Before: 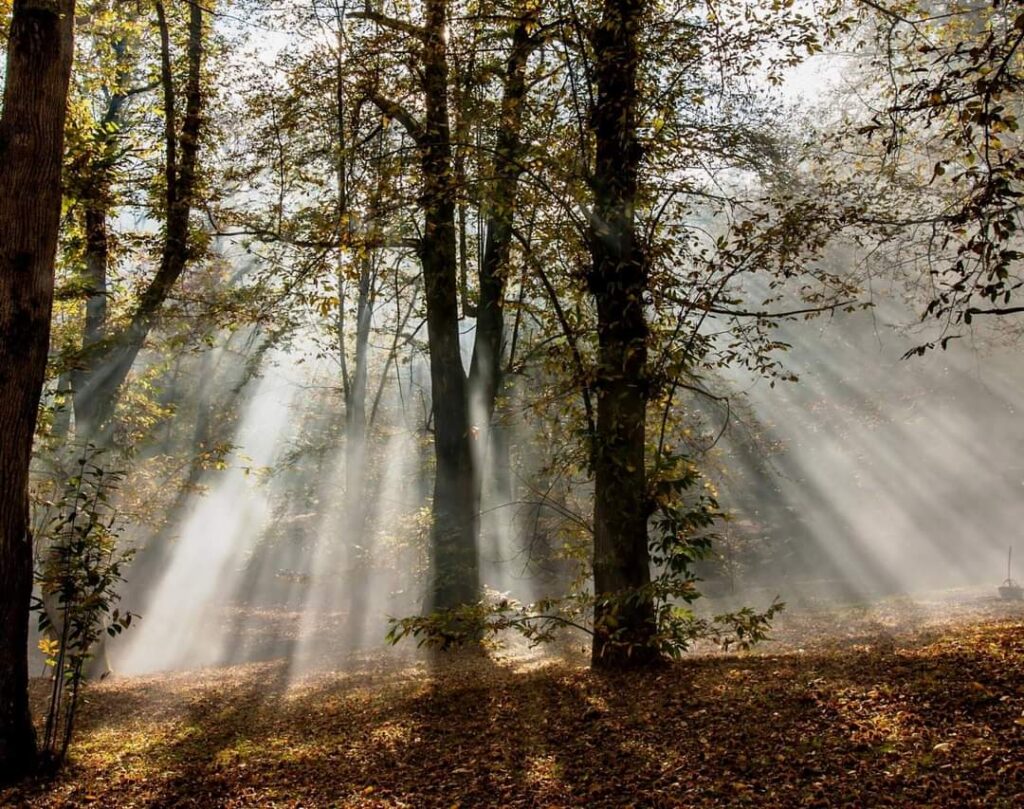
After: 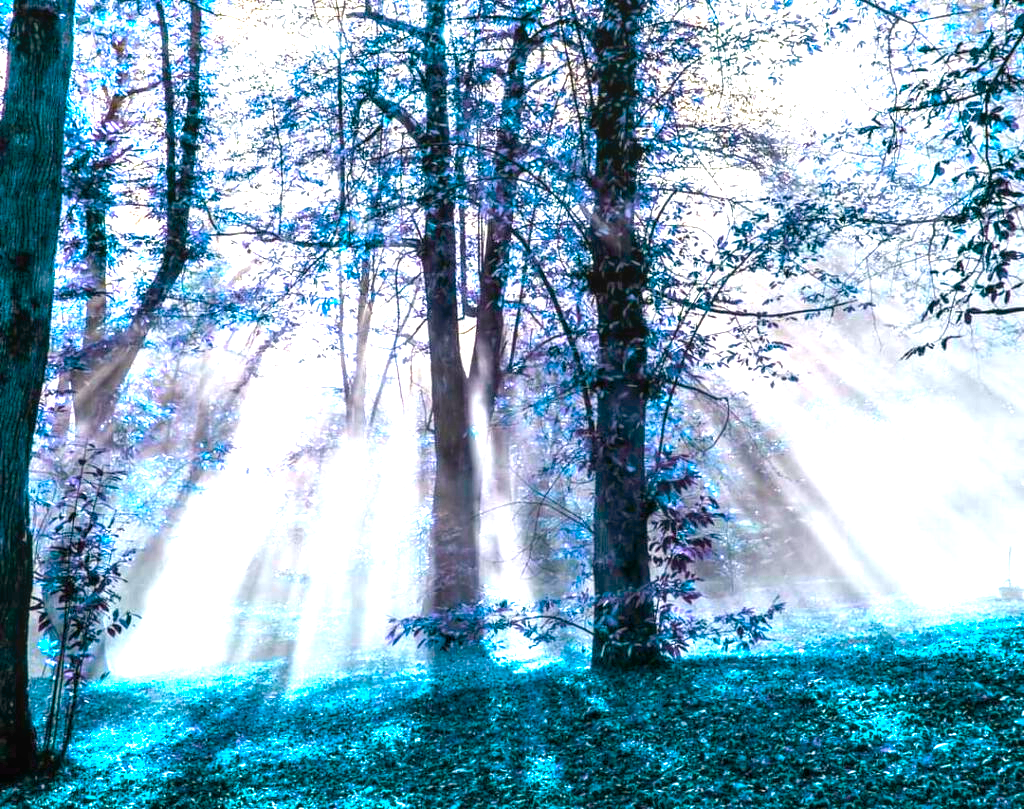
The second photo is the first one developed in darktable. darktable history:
white balance: red 0.983, blue 1.036
local contrast: on, module defaults
color balance rgb: hue shift 180°, global vibrance 50%, contrast 0.32%
exposure: black level correction 0, exposure 1.75 EV, compensate exposure bias true, compensate highlight preservation false
